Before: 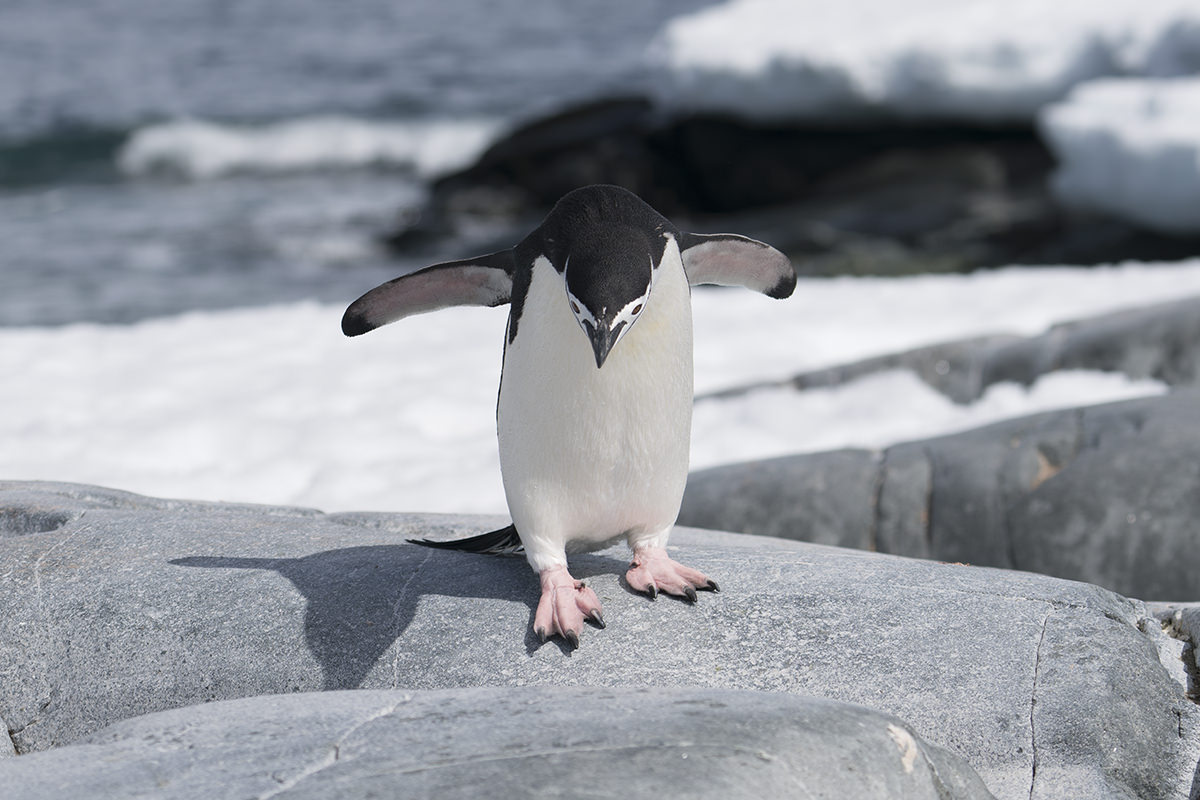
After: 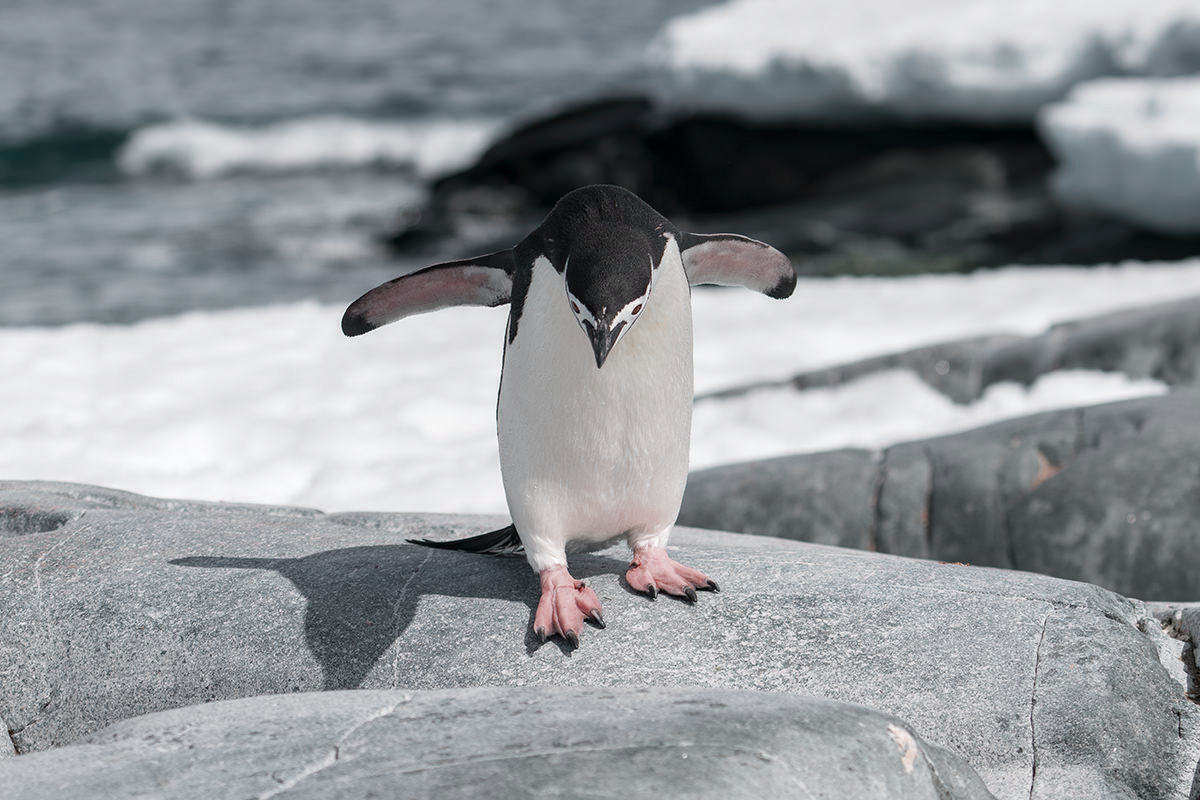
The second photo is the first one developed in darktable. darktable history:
color contrast: blue-yellow contrast 0.62
white balance: emerald 1
local contrast: on, module defaults
color zones: curves: ch0 [(0, 0.299) (0.25, 0.383) (0.456, 0.352) (0.736, 0.571)]; ch1 [(0, 0.63) (0.151, 0.568) (0.254, 0.416) (0.47, 0.558) (0.732, 0.37) (0.909, 0.492)]; ch2 [(0.004, 0.604) (0.158, 0.443) (0.257, 0.403) (0.761, 0.468)]
